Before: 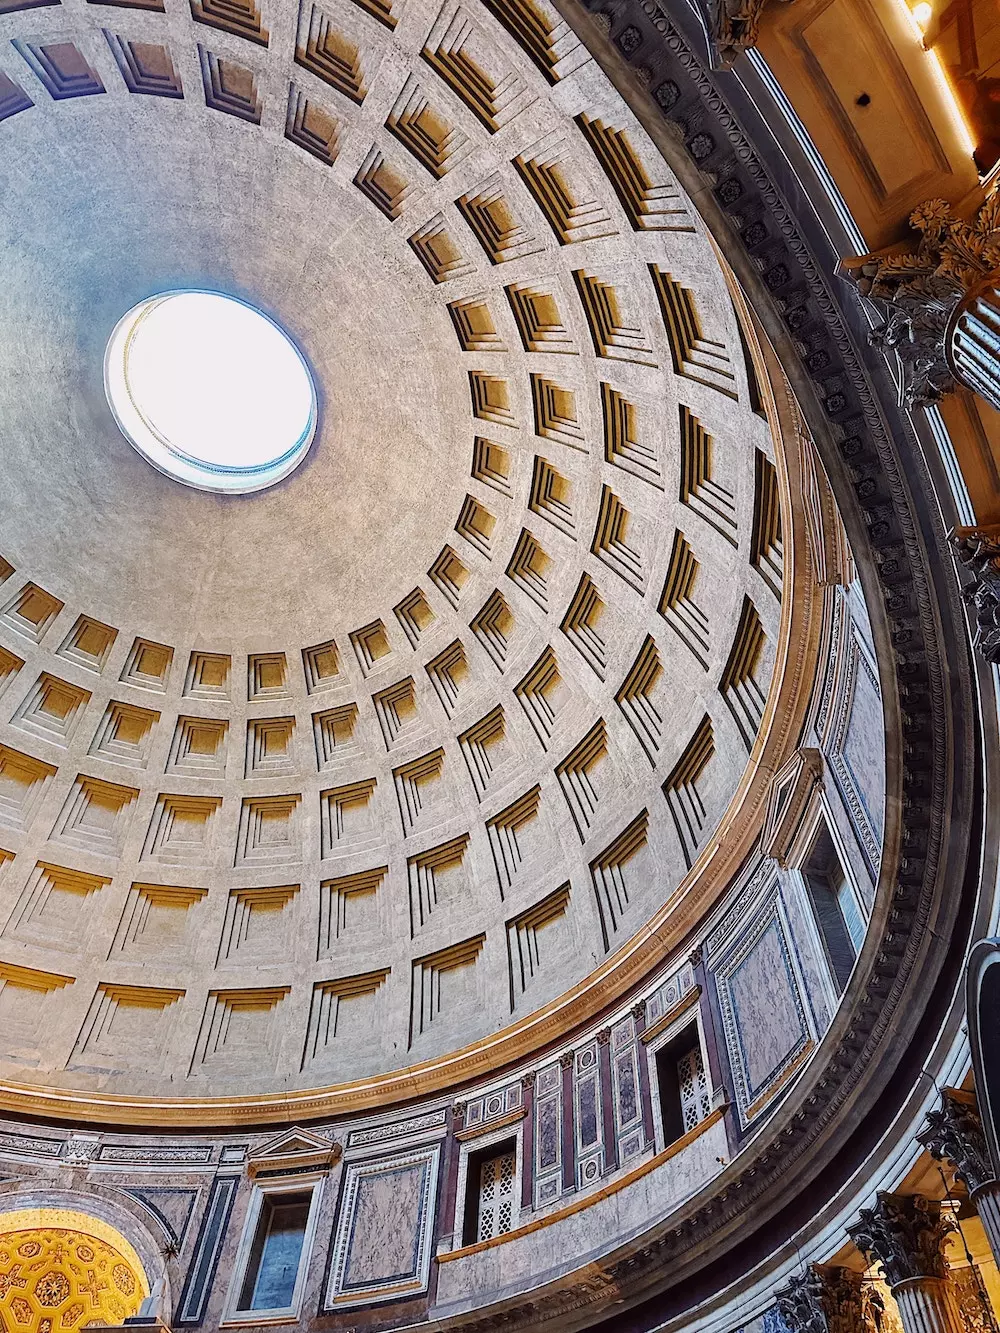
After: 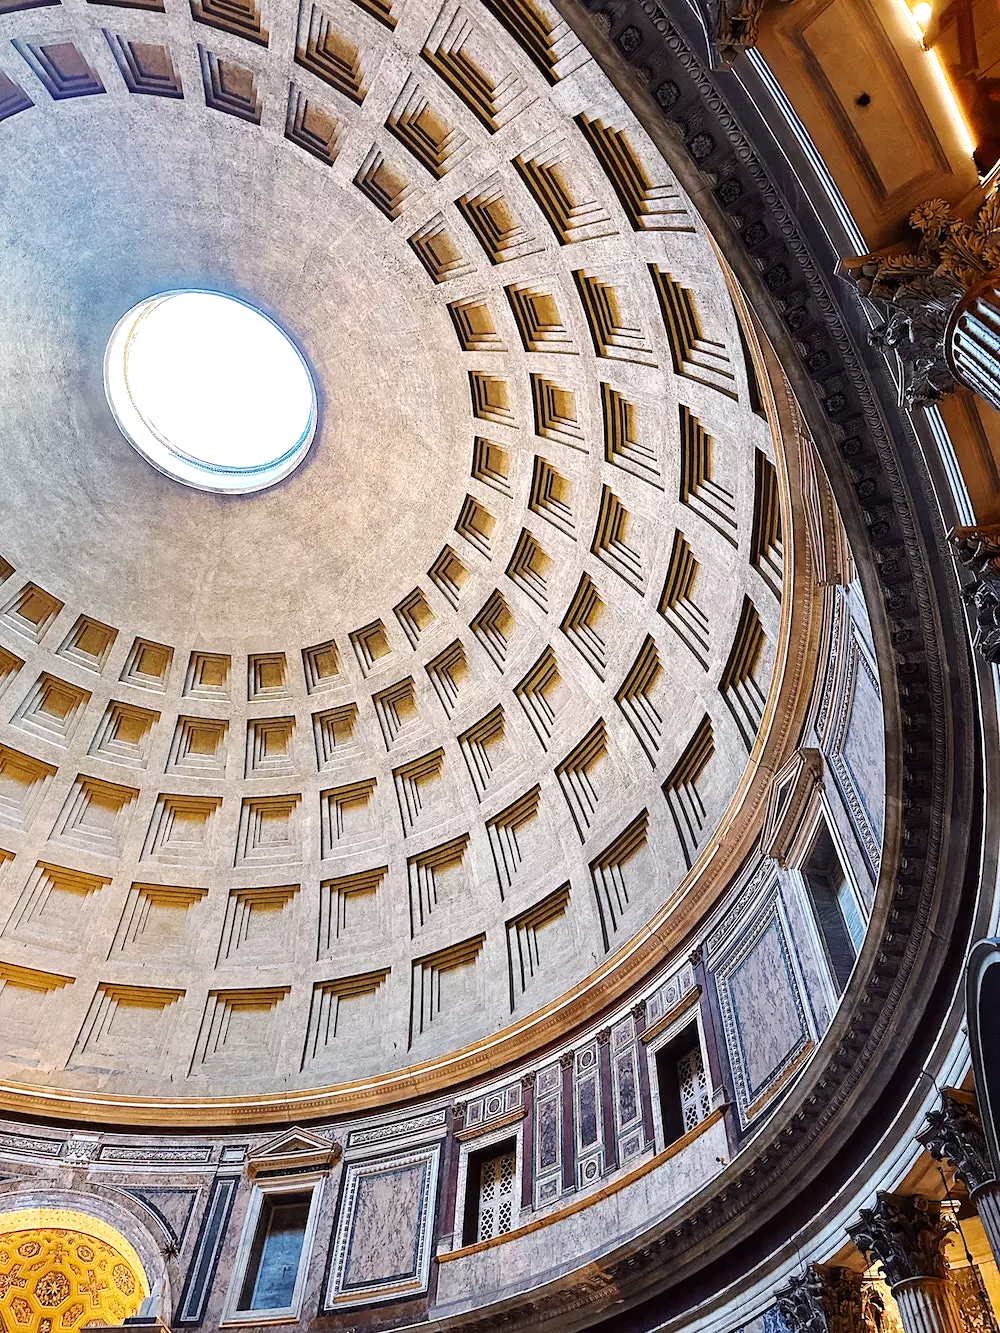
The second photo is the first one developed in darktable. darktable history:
tone equalizer: -8 EV -0.414 EV, -7 EV -0.355 EV, -6 EV -0.346 EV, -5 EV -0.225 EV, -3 EV 0.214 EV, -2 EV 0.319 EV, -1 EV 0.383 EV, +0 EV 0.411 EV, edges refinement/feathering 500, mask exposure compensation -1.57 EV, preserve details no
